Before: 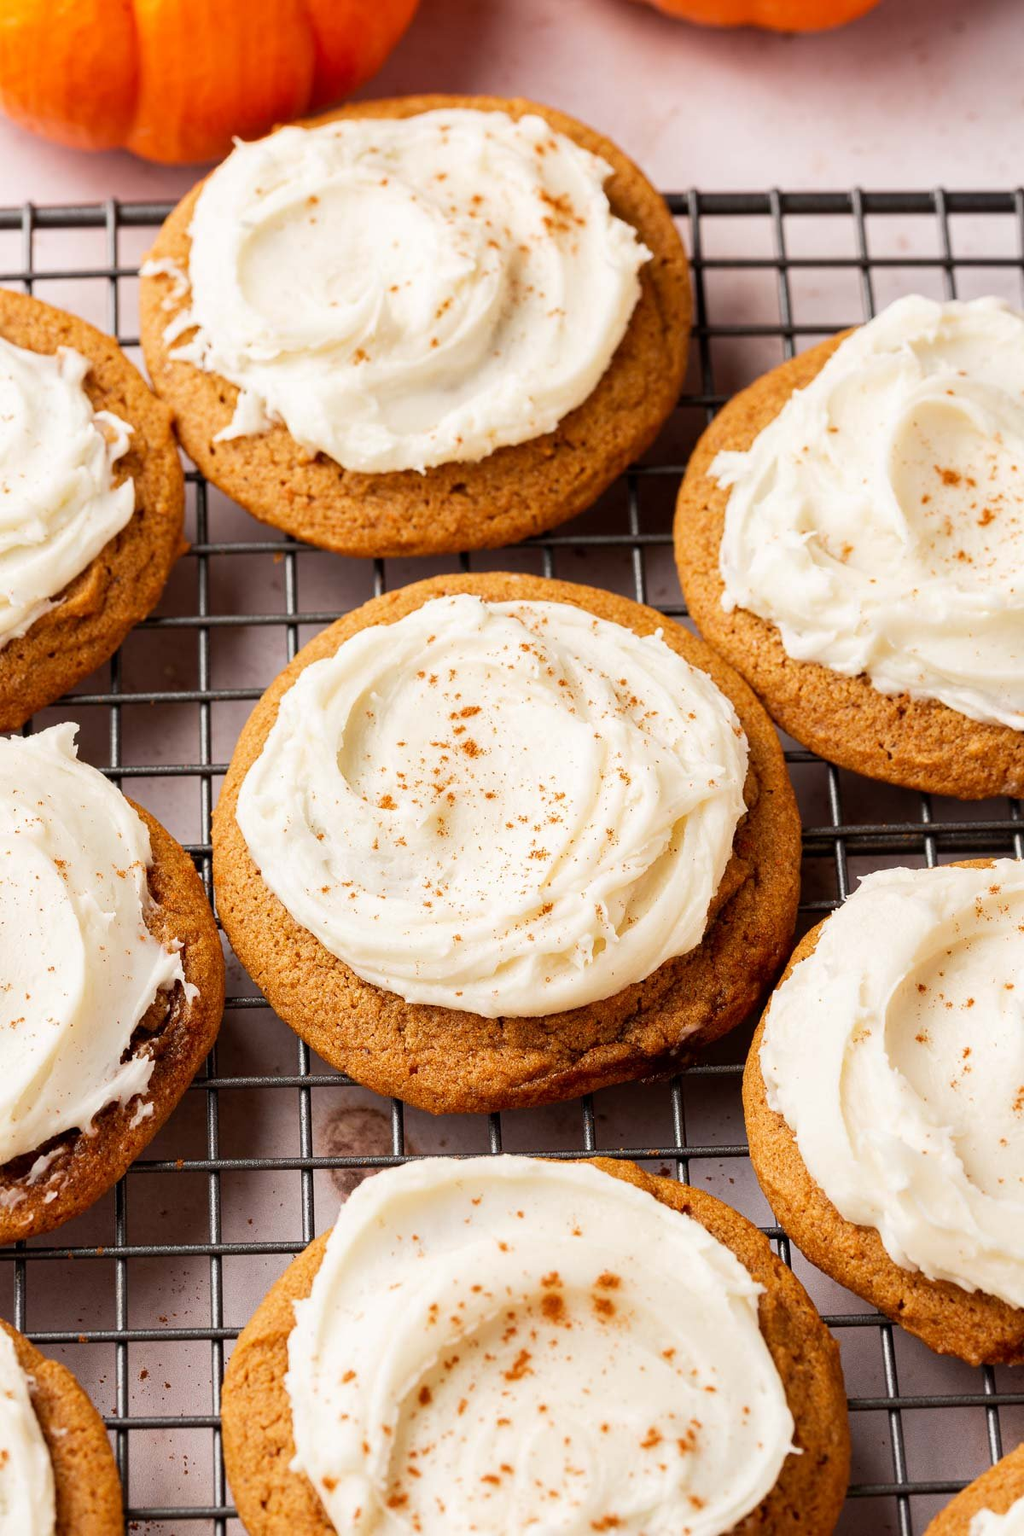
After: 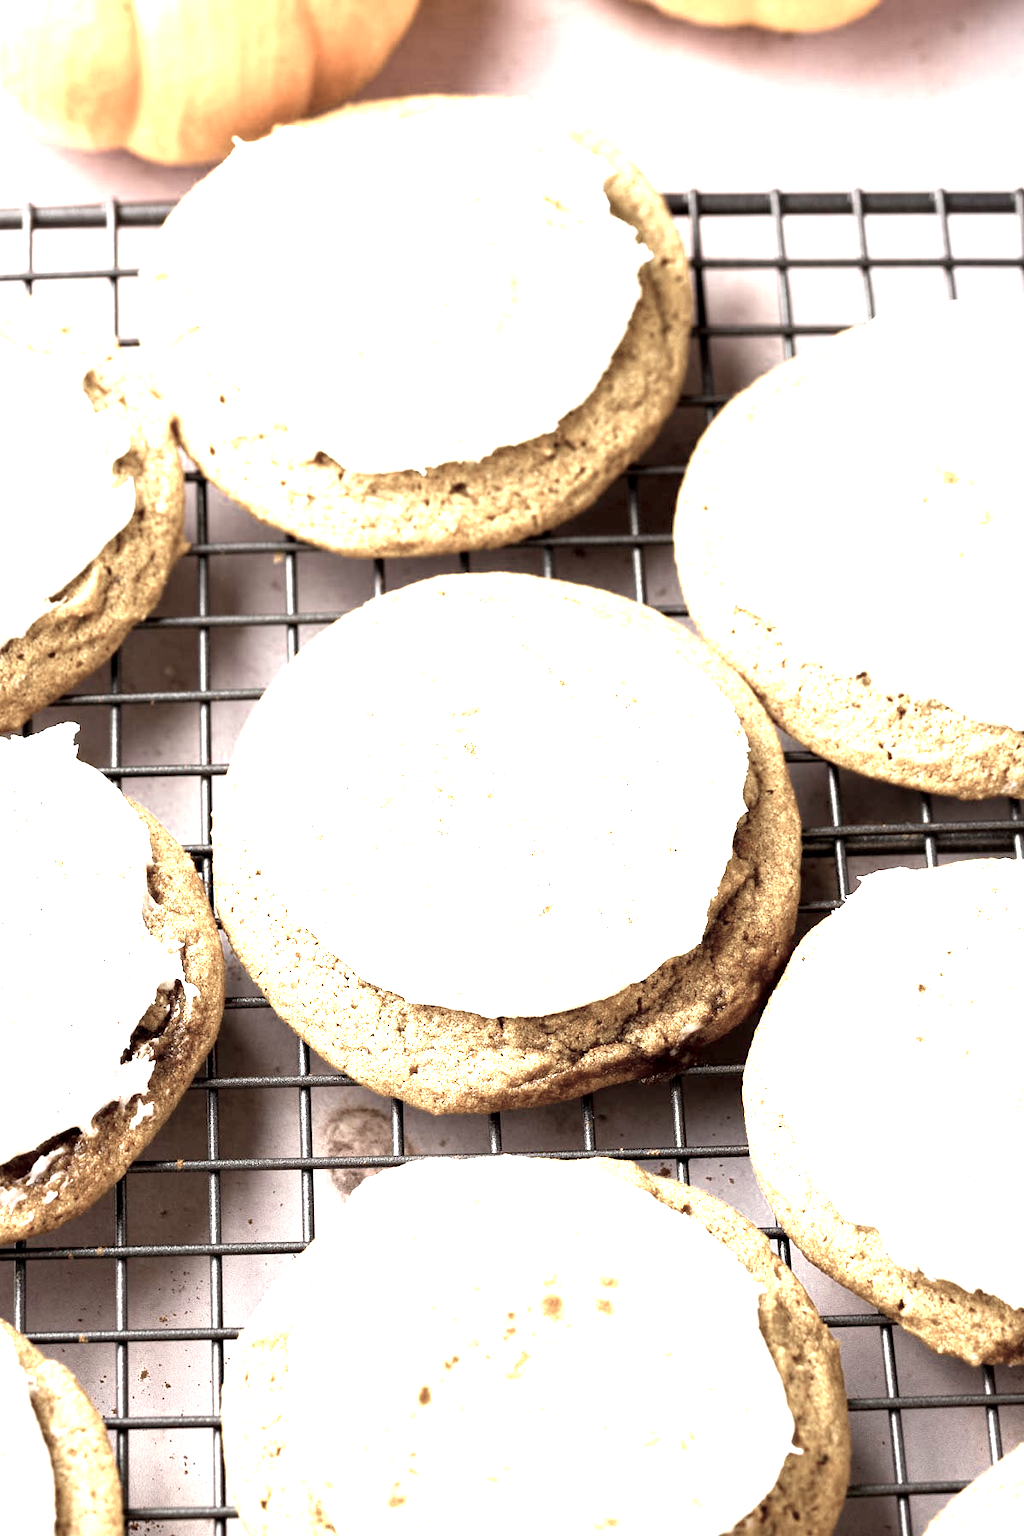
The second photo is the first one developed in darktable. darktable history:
exposure: black level correction 0.001, exposure 1.12 EV, compensate highlight preservation false
color zones: curves: ch0 [(0.25, 0.667) (0.758, 0.368)]; ch1 [(0.215, 0.245) (0.761, 0.373)]; ch2 [(0.247, 0.554) (0.761, 0.436)]
